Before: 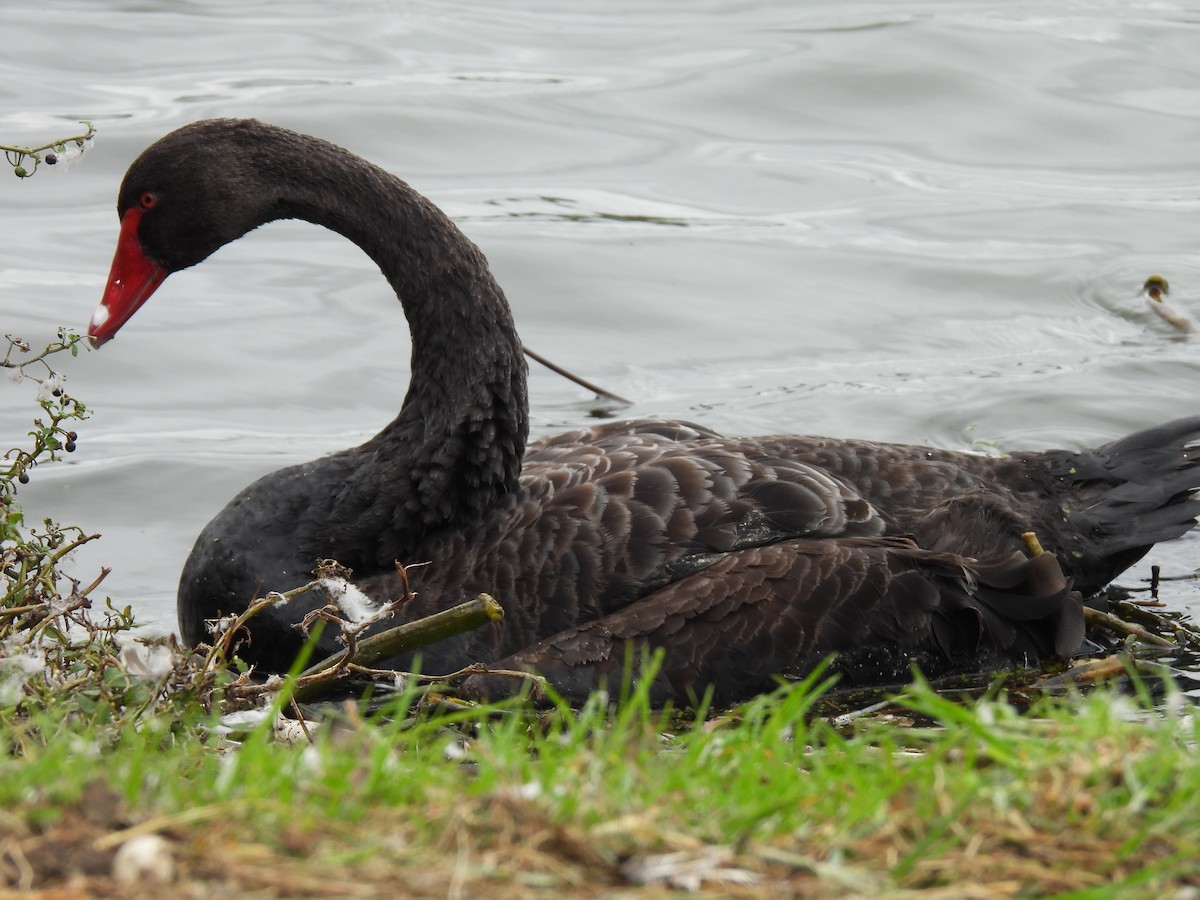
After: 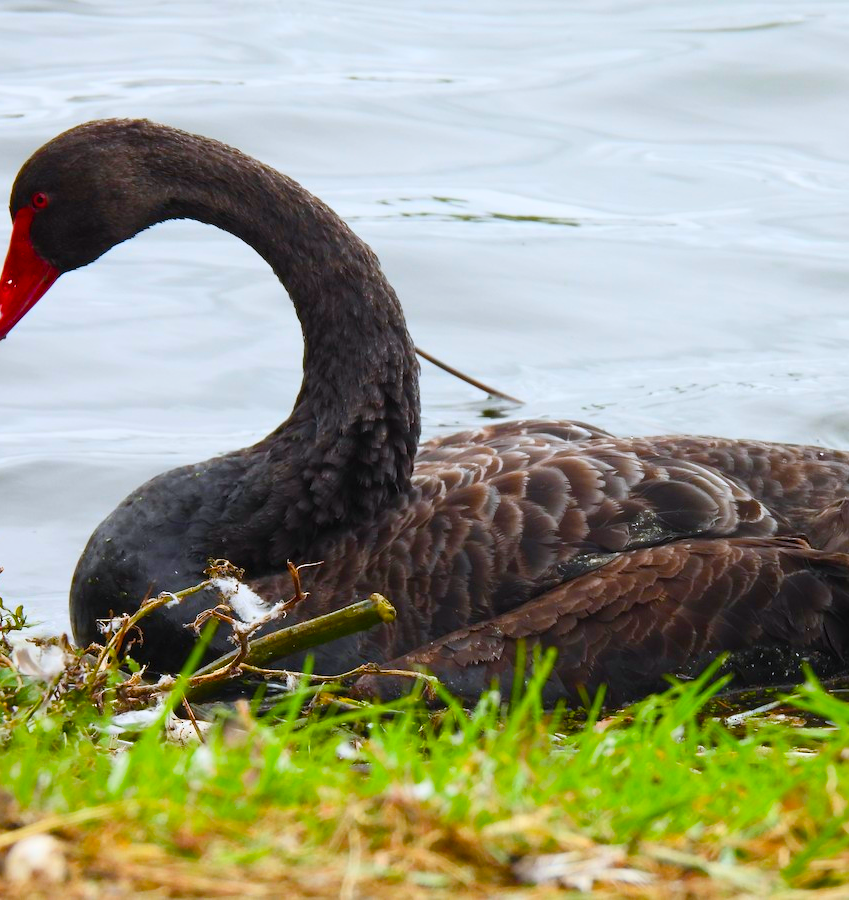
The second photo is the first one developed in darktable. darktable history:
crop and rotate: left 9.061%, right 20.142%
color balance: on, module defaults
color balance rgb: perceptual saturation grading › global saturation 20%, perceptual saturation grading › highlights -25%, perceptual saturation grading › shadows 50.52%, global vibrance 40.24%
contrast brightness saturation: contrast 0.2, brightness 0.16, saturation 0.22
color correction: highlights a* -0.772, highlights b* -8.92
